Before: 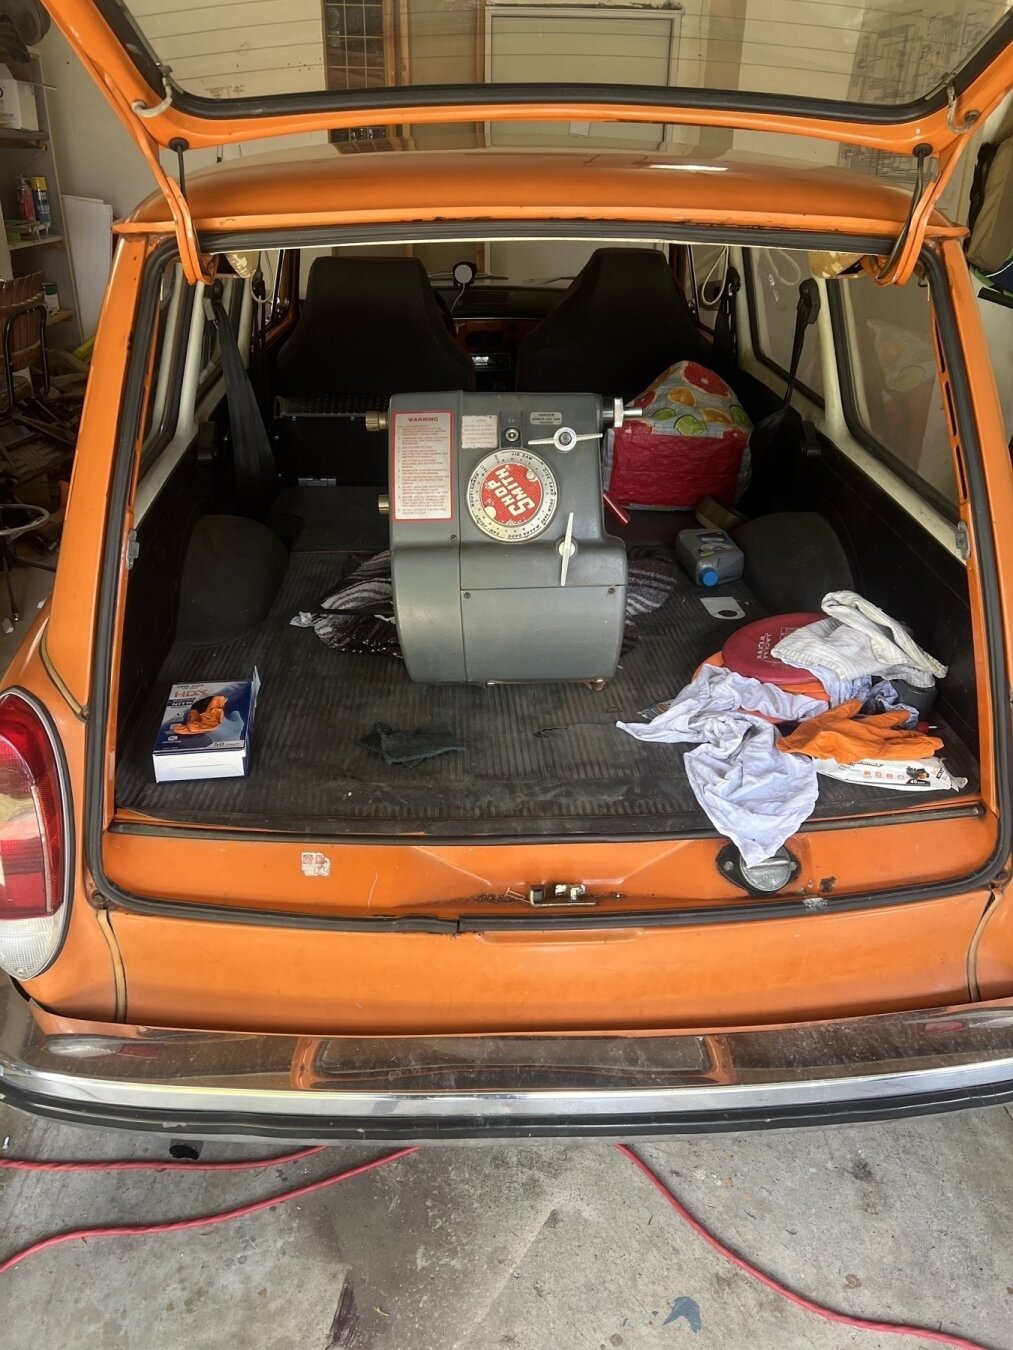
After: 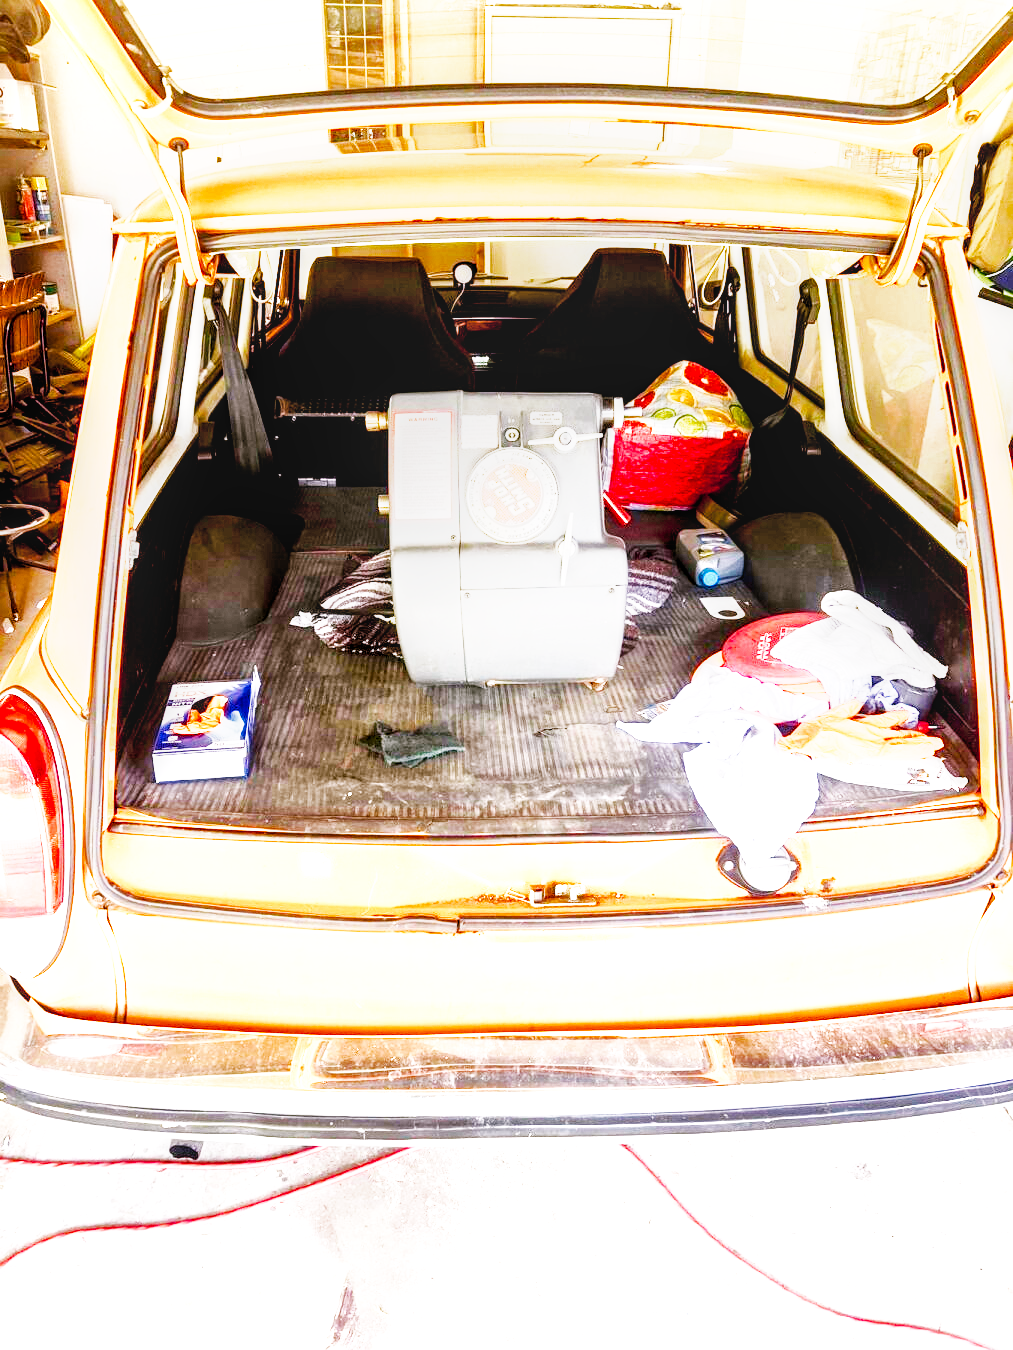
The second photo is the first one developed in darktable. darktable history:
exposure: exposure 2 EV, compensate exposure bias true, compensate highlight preservation false
color balance rgb: shadows lift › luminance -9.41%, highlights gain › luminance 17.6%, global offset › luminance -1.45%, perceptual saturation grading › highlights -17.77%, perceptual saturation grading › mid-tones 33.1%, perceptual saturation grading › shadows 50.52%, global vibrance 24.22%
contrast brightness saturation: saturation -0.05
base curve: curves: ch0 [(0, 0) (0.007, 0.004) (0.027, 0.03) (0.046, 0.07) (0.207, 0.54) (0.442, 0.872) (0.673, 0.972) (1, 1)], preserve colors none
white balance: red 1.05, blue 1.072
local contrast: on, module defaults
shadows and highlights: shadows 25, highlights -25
